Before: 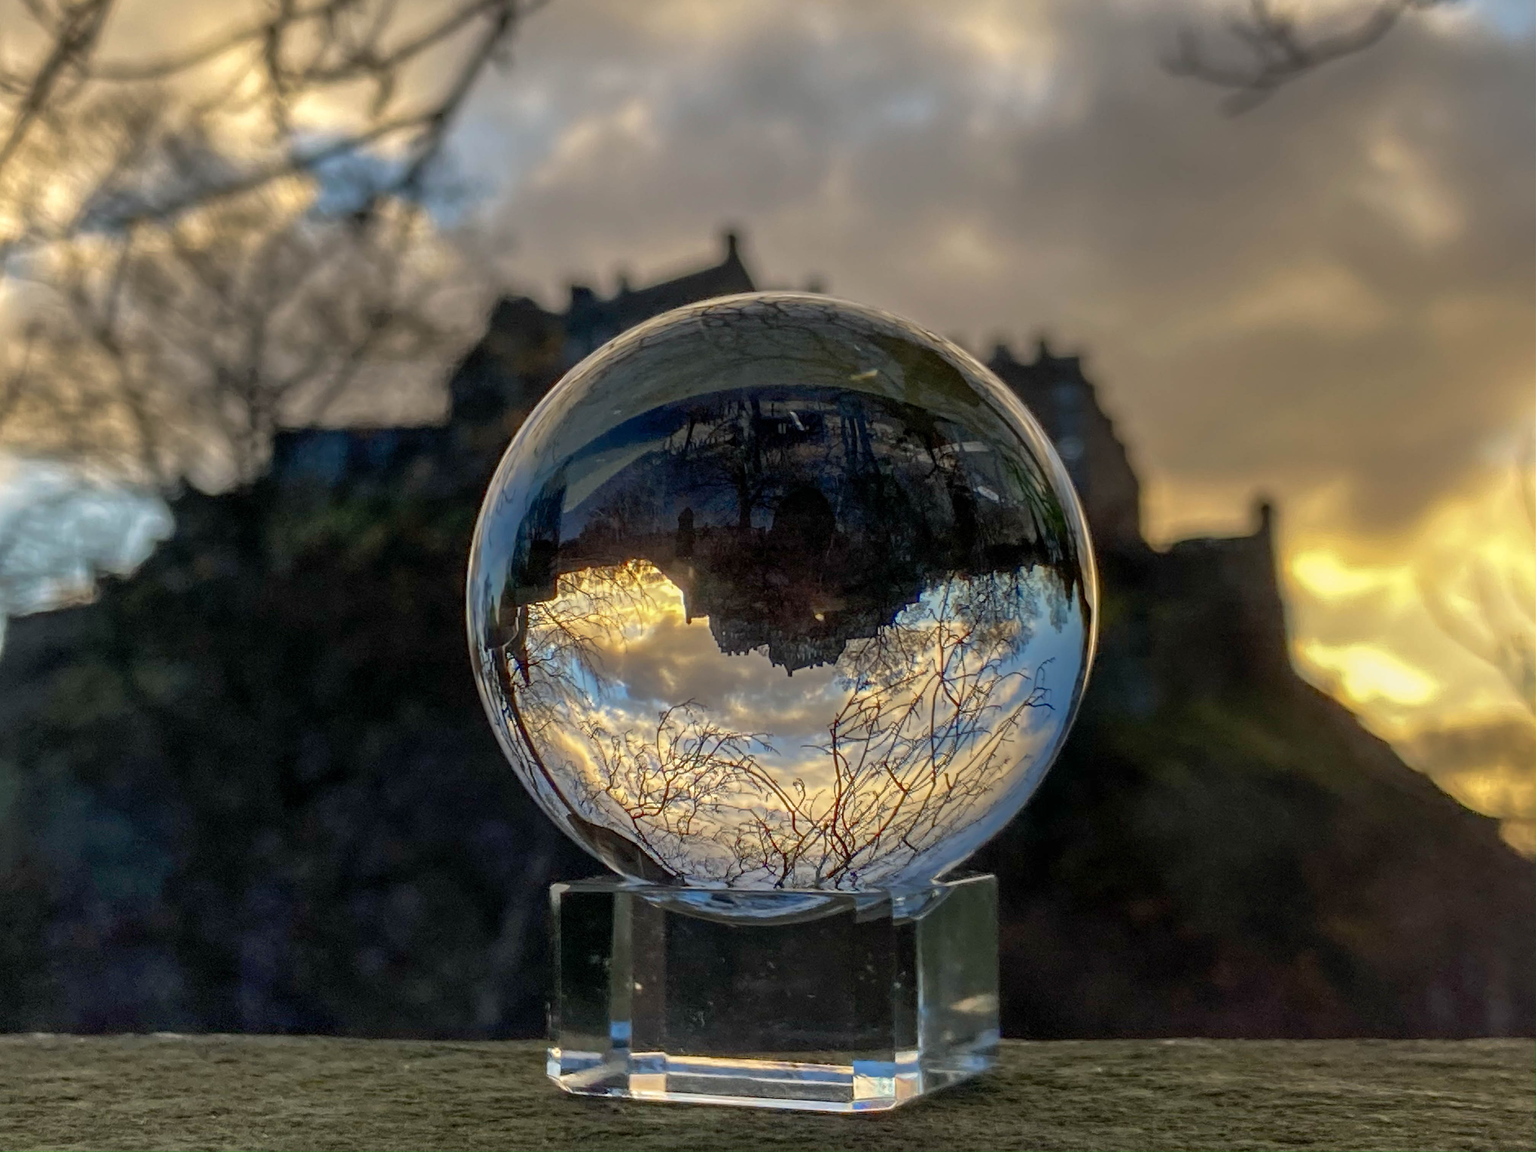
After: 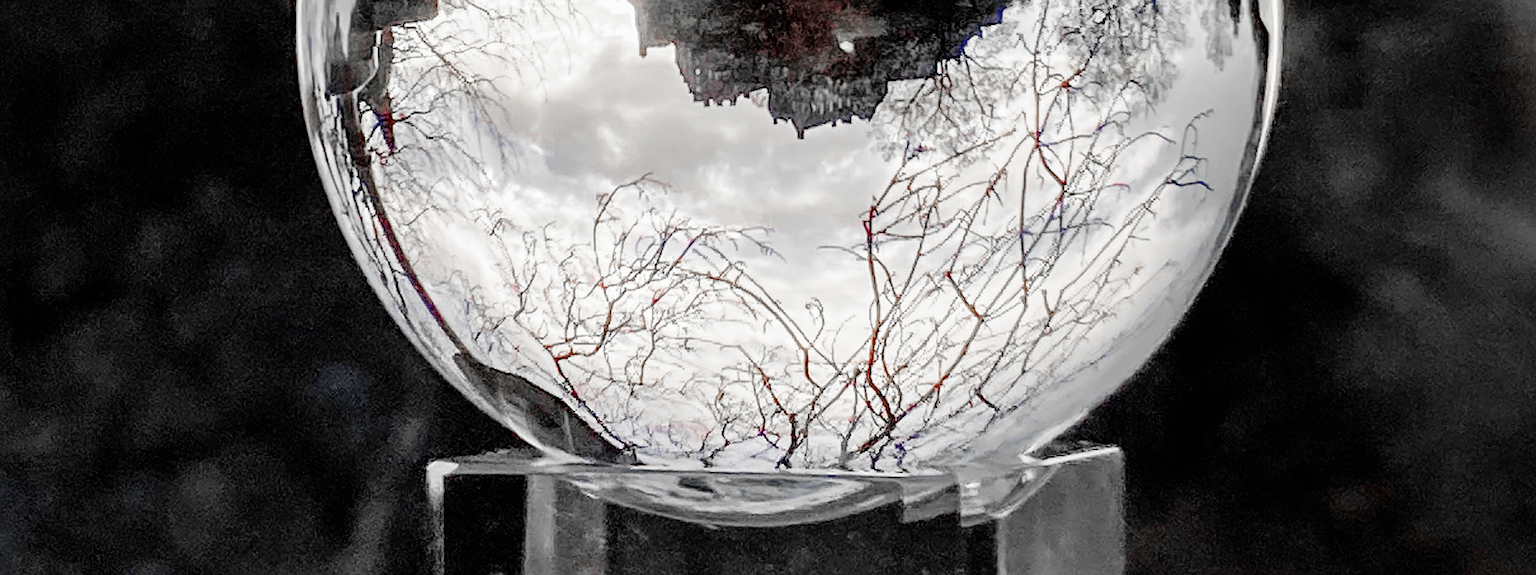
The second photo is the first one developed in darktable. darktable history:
crop: left 17.973%, top 50.997%, right 17.661%, bottom 16.921%
color zones: curves: ch0 [(0, 0.278) (0.143, 0.5) (0.286, 0.5) (0.429, 0.5) (0.571, 0.5) (0.714, 0.5) (0.857, 0.5) (1, 0.5)]; ch1 [(0, 1) (0.143, 0.165) (0.286, 0) (0.429, 0) (0.571, 0) (0.714, 0) (0.857, 0.5) (1, 0.5)]; ch2 [(0, 0.508) (0.143, 0.5) (0.286, 0.5) (0.429, 0.5) (0.571, 0.5) (0.714, 0.5) (0.857, 0.5) (1, 0.5)]
sharpen: on, module defaults
filmic rgb: black relative exposure -7.65 EV, white relative exposure 4.56 EV, threshold 3.05 EV, hardness 3.61, enable highlight reconstruction true
exposure: black level correction 0, exposure 1.29 EV, compensate highlight preservation false
tone equalizer: -8 EV -0.73 EV, -7 EV -0.685 EV, -6 EV -0.564 EV, -5 EV -0.36 EV, -3 EV 0.381 EV, -2 EV 0.6 EV, -1 EV 0.693 EV, +0 EV 0.722 EV
